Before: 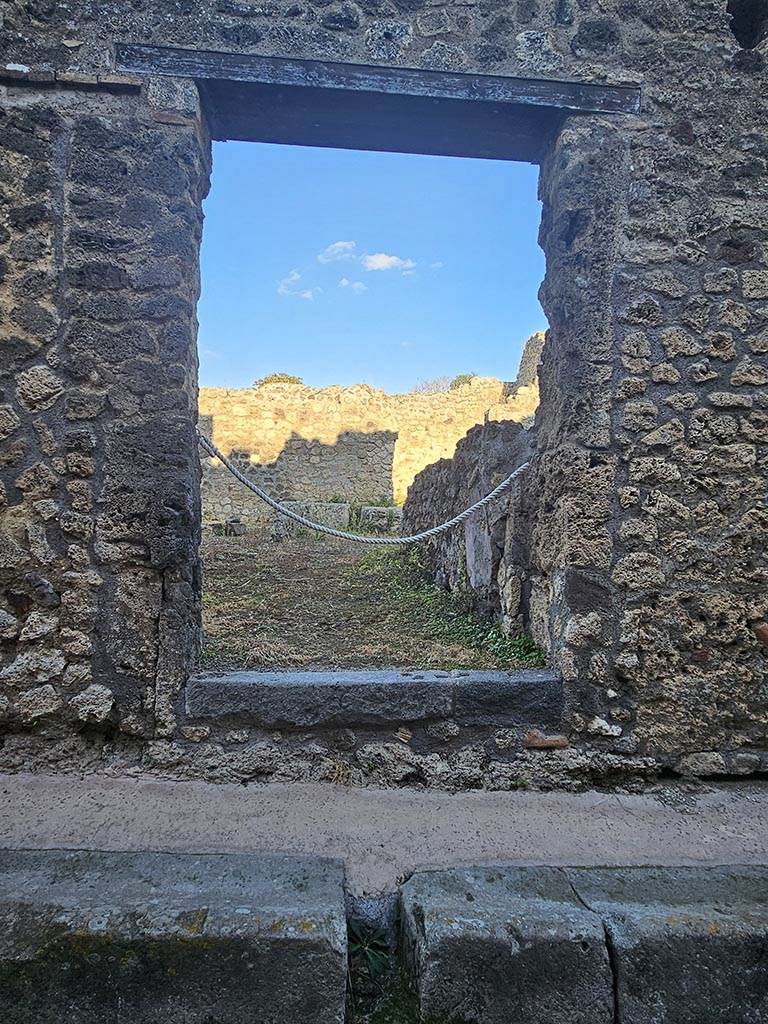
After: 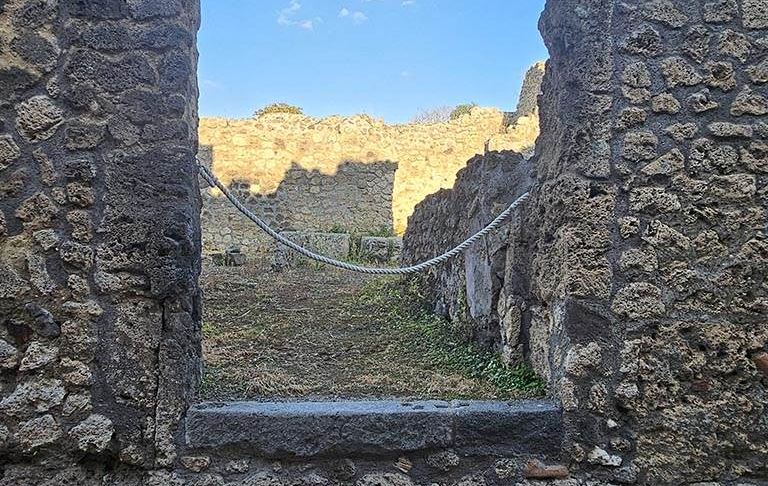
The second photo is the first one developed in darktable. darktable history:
crop and rotate: top 26.388%, bottom 26.147%
